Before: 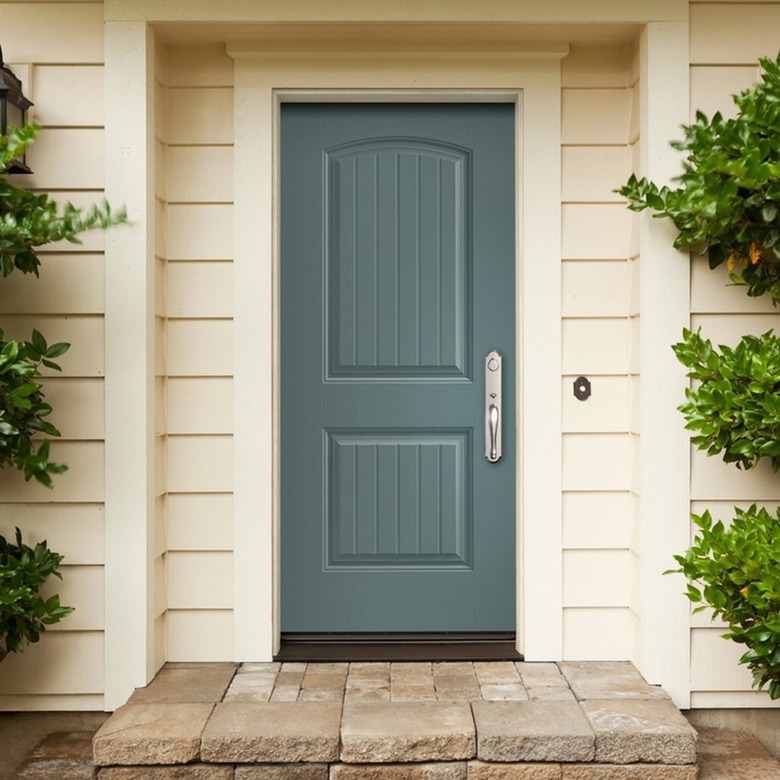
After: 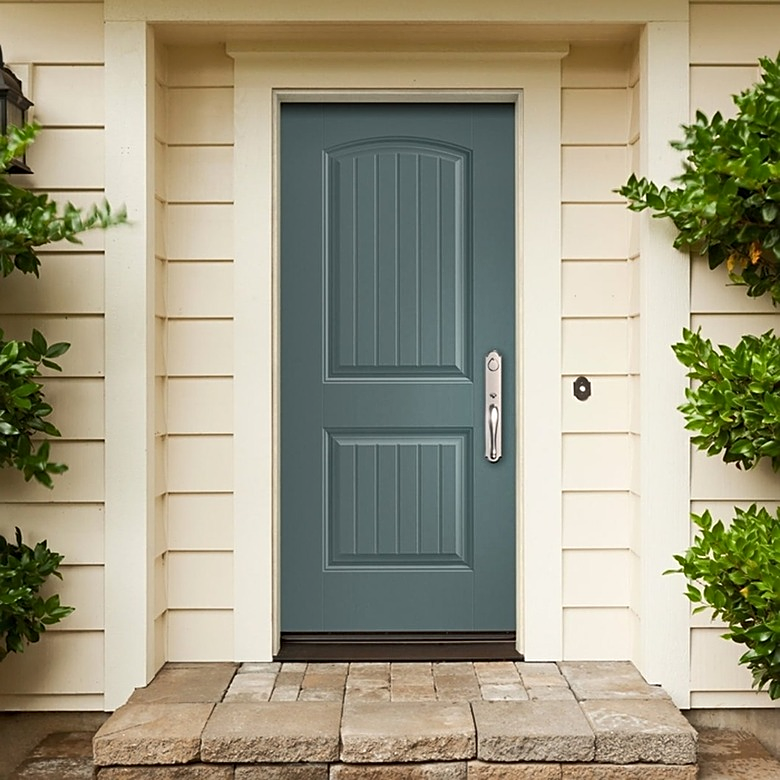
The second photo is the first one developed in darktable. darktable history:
sharpen: on, module defaults
tone curve: curves: ch0 [(0, 0) (0.003, 0.003) (0.011, 0.01) (0.025, 0.023) (0.044, 0.042) (0.069, 0.065) (0.1, 0.094) (0.136, 0.128) (0.177, 0.167) (0.224, 0.211) (0.277, 0.261) (0.335, 0.315) (0.399, 0.375) (0.468, 0.441) (0.543, 0.543) (0.623, 0.623) (0.709, 0.709) (0.801, 0.801) (0.898, 0.898) (1, 1)], color space Lab, independent channels, preserve colors none
